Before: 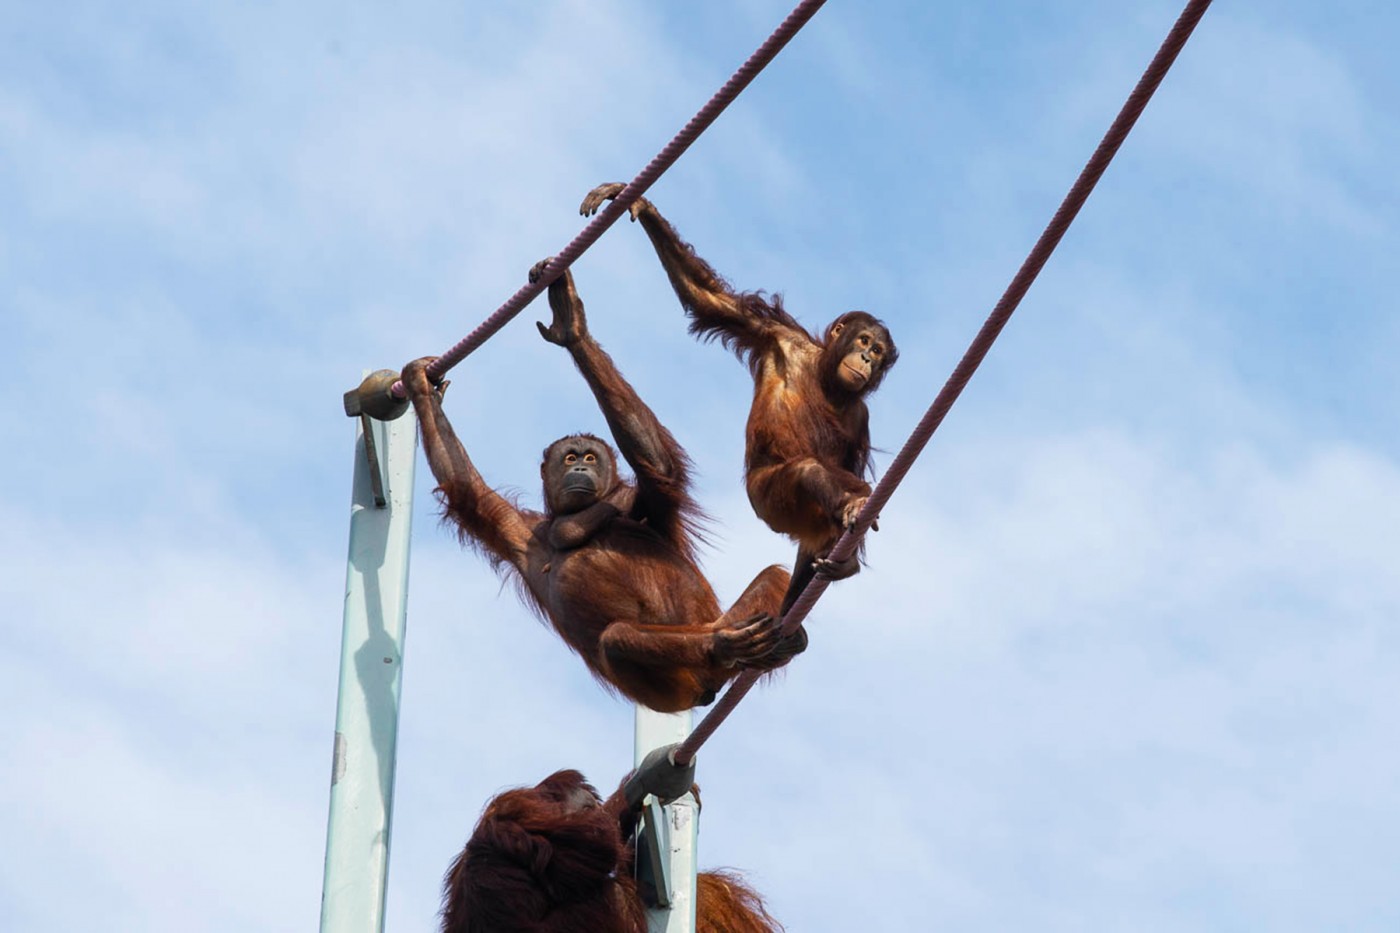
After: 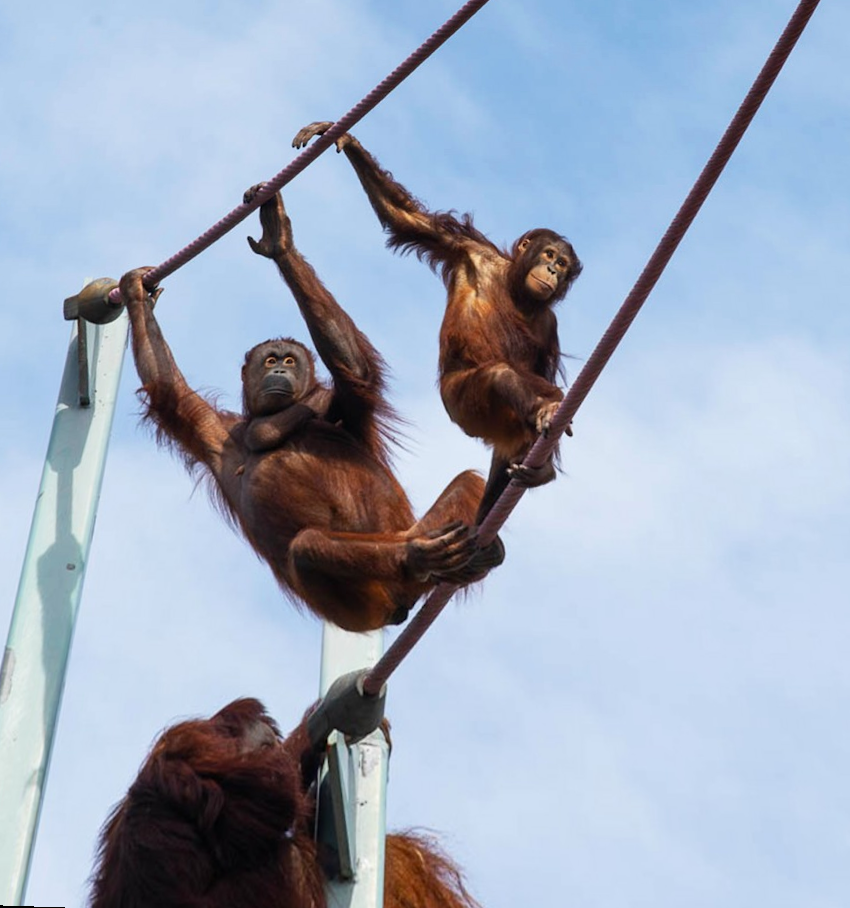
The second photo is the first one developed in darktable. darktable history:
tone equalizer: on, module defaults
rotate and perspective: rotation 0.72°, lens shift (vertical) -0.352, lens shift (horizontal) -0.051, crop left 0.152, crop right 0.859, crop top 0.019, crop bottom 0.964
crop: left 13.443%, right 13.31%
